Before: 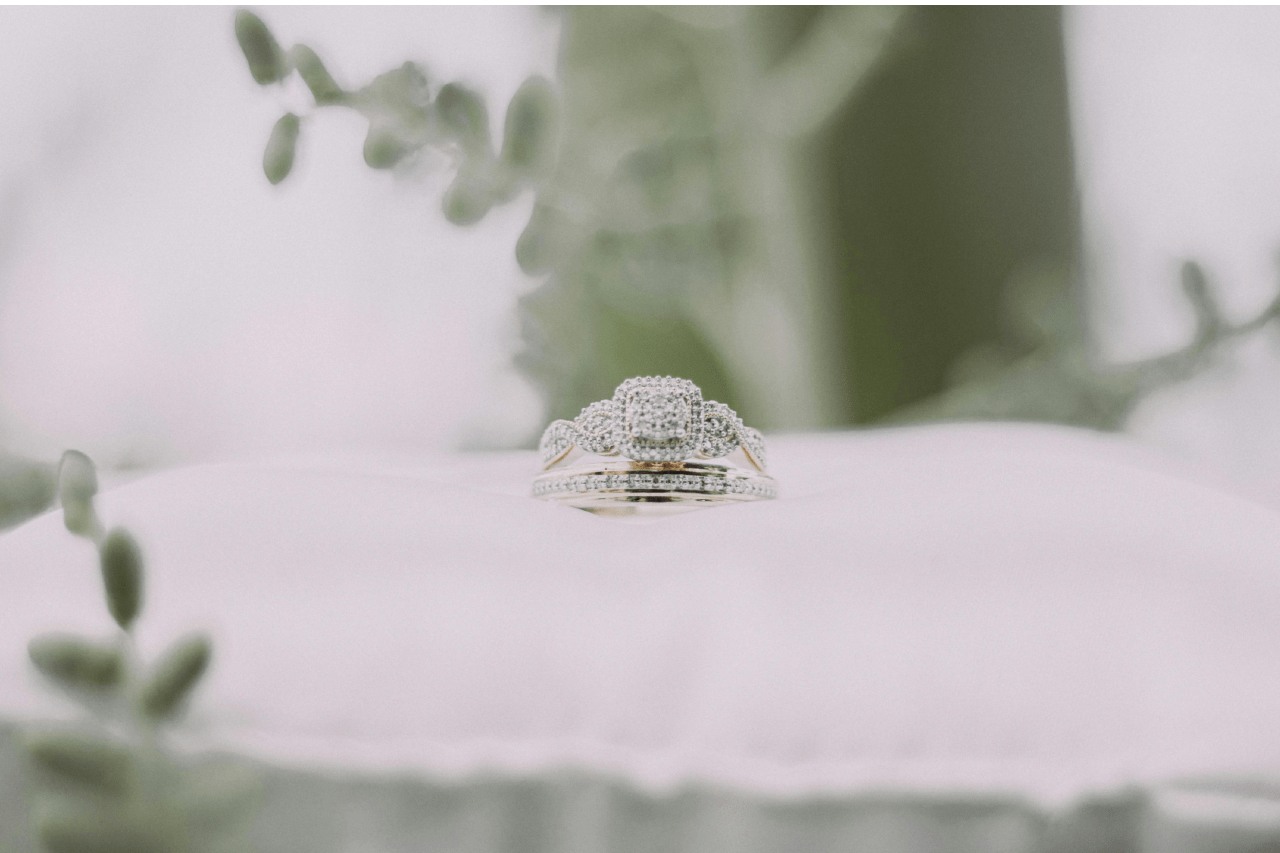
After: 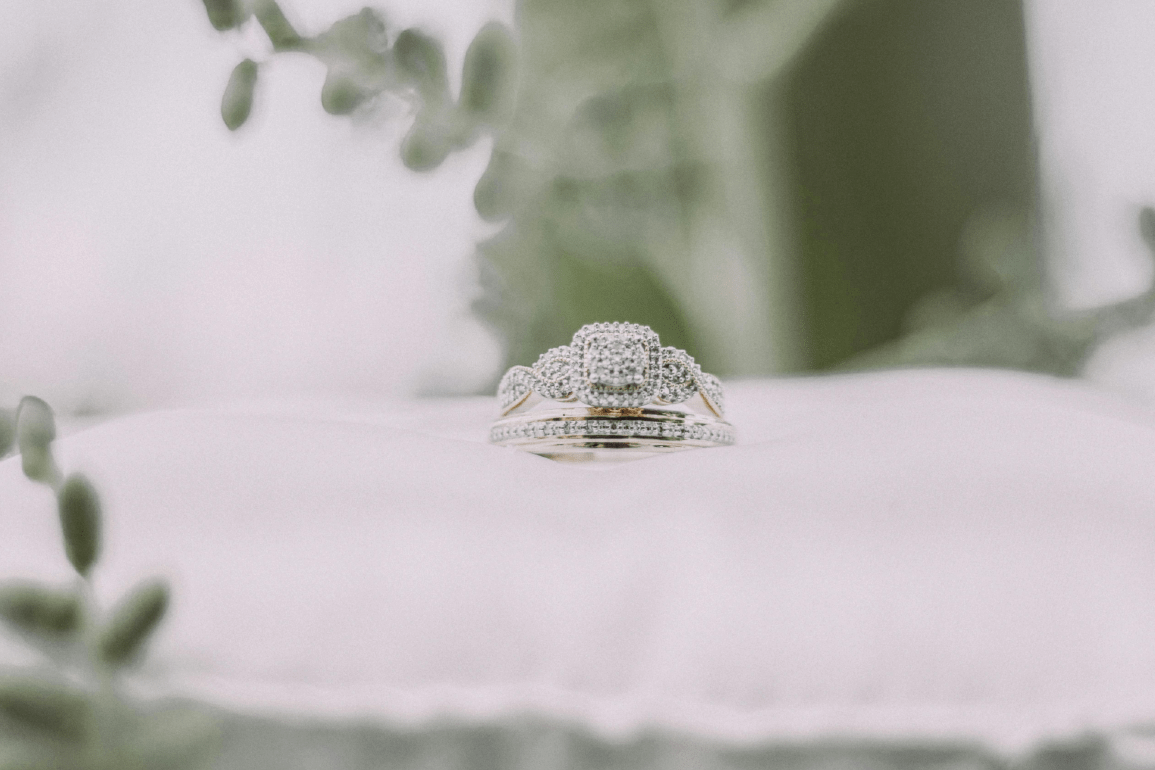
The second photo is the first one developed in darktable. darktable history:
local contrast: highlights 0%, shadows 0%, detail 133%
crop: left 3.305%, top 6.436%, right 6.389%, bottom 3.258%
